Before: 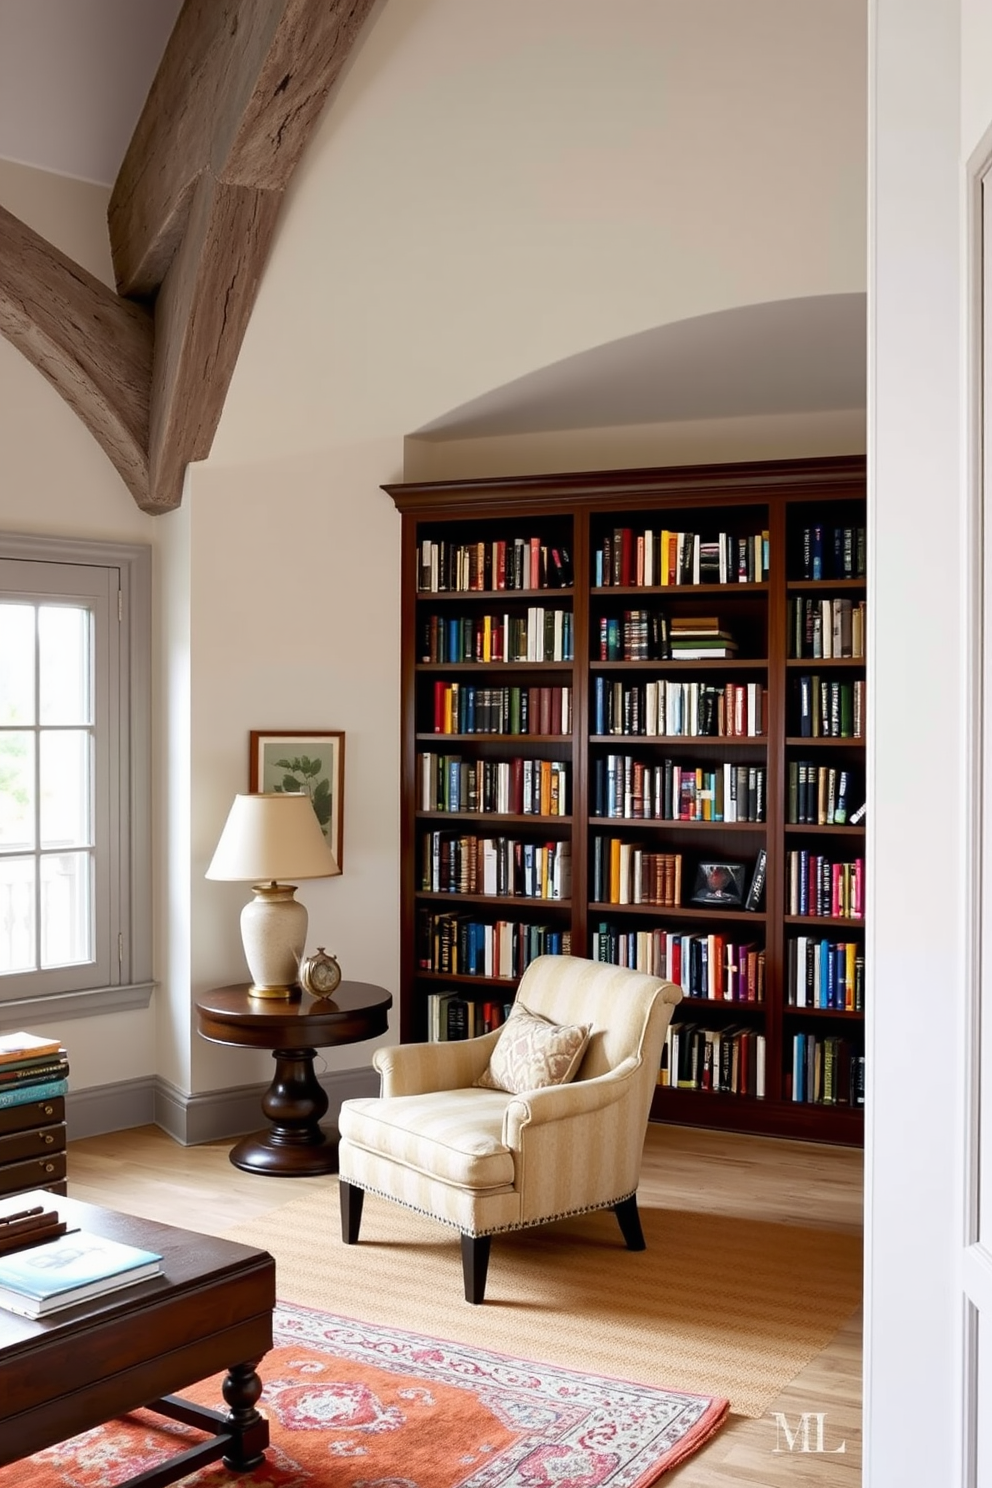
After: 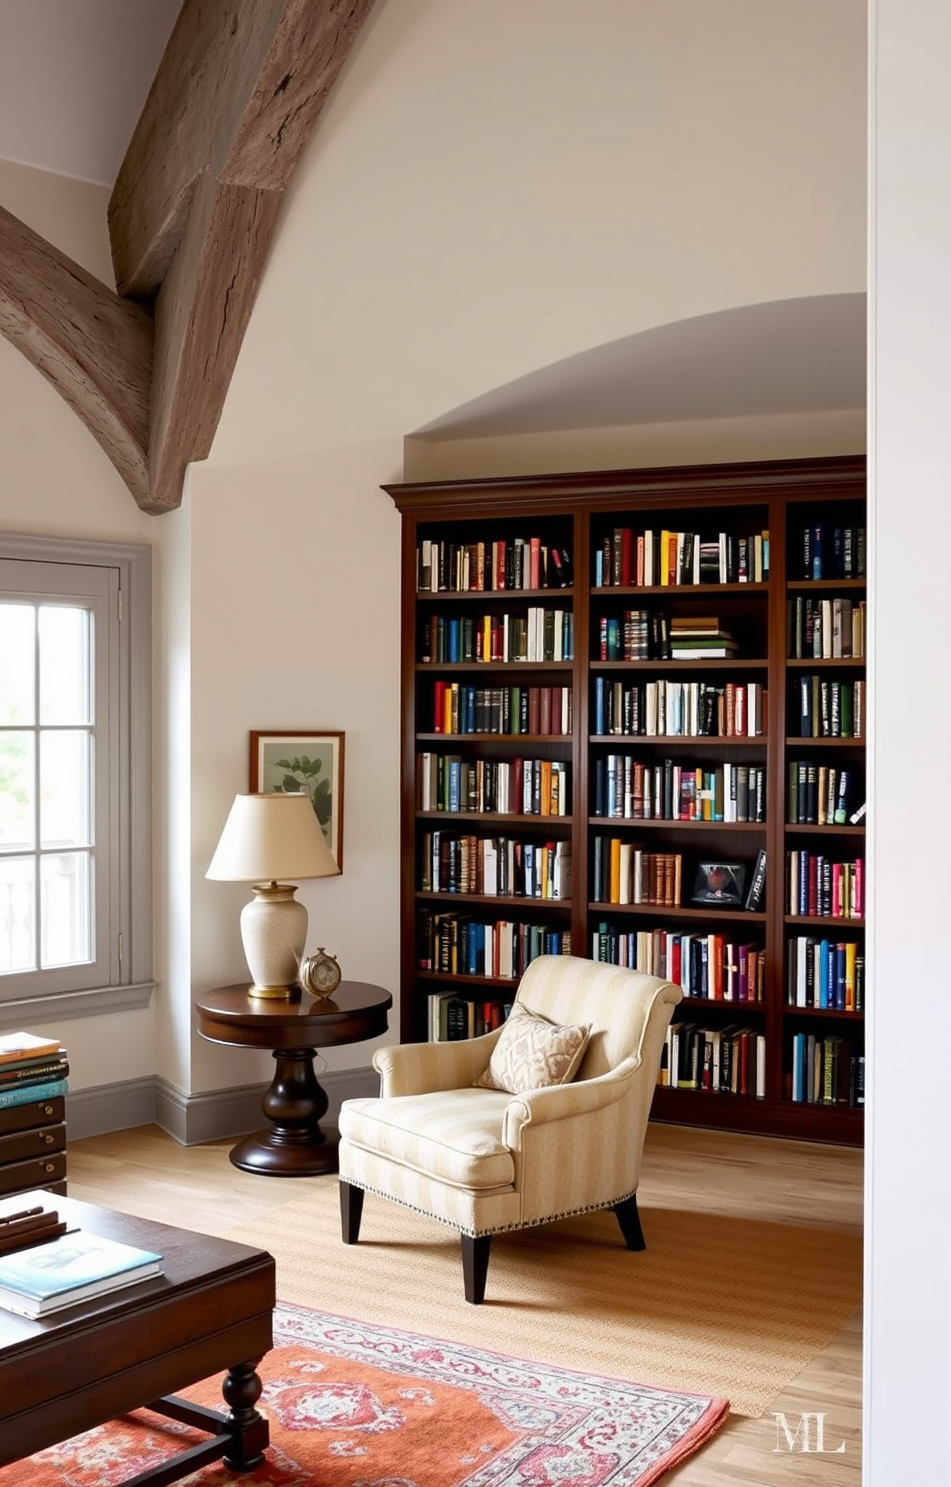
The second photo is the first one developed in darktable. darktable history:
crop: right 4.085%, bottom 0.028%
